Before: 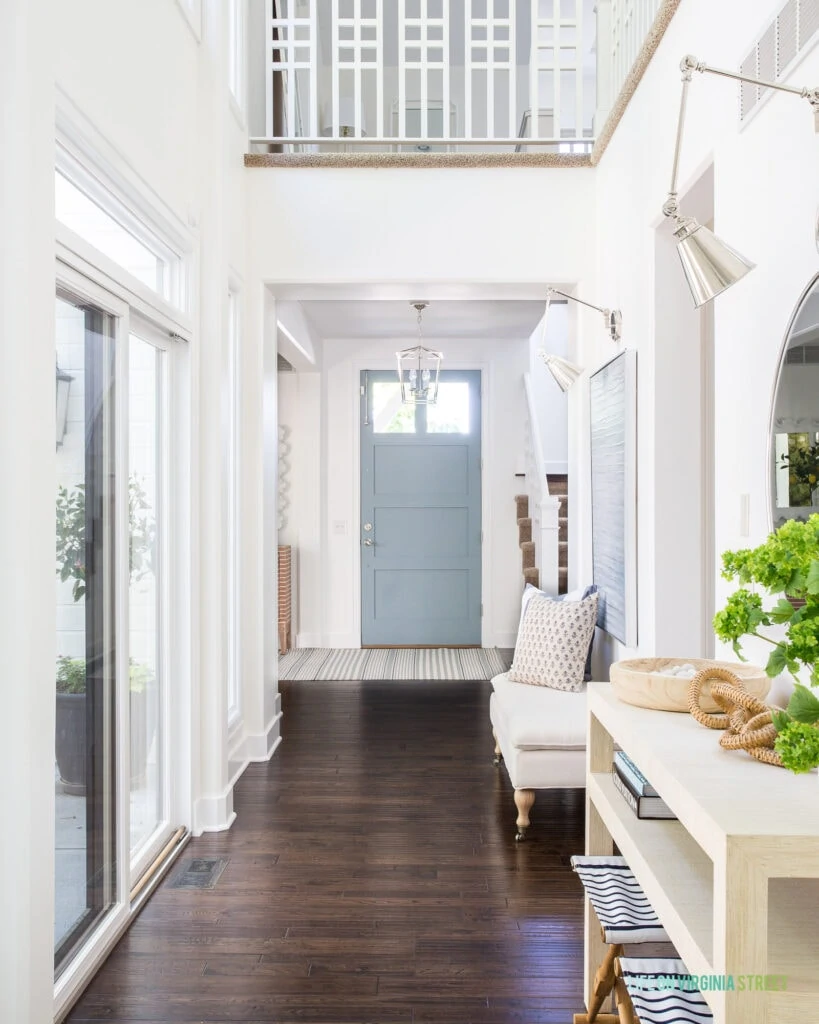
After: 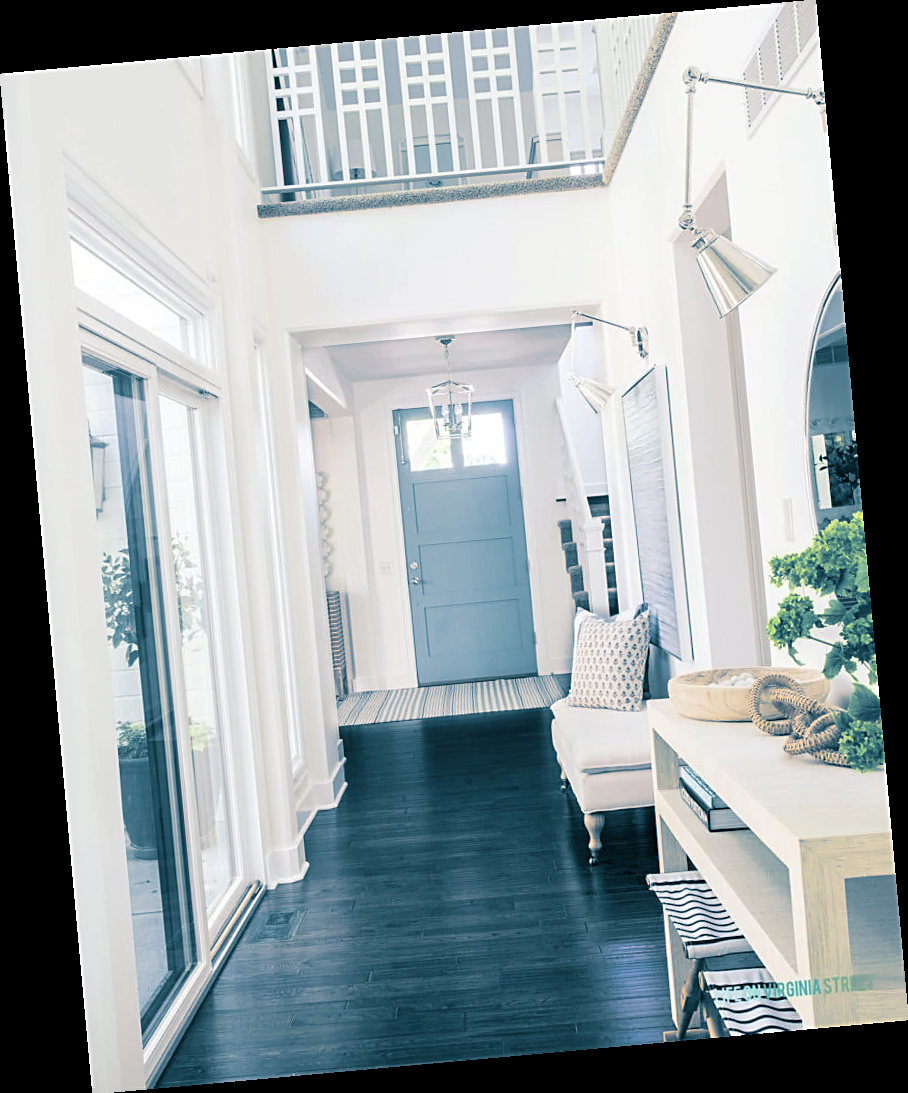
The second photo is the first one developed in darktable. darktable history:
split-toning: shadows › hue 212.4°, balance -70
sharpen: on, module defaults
rotate and perspective: rotation -5.2°, automatic cropping off
